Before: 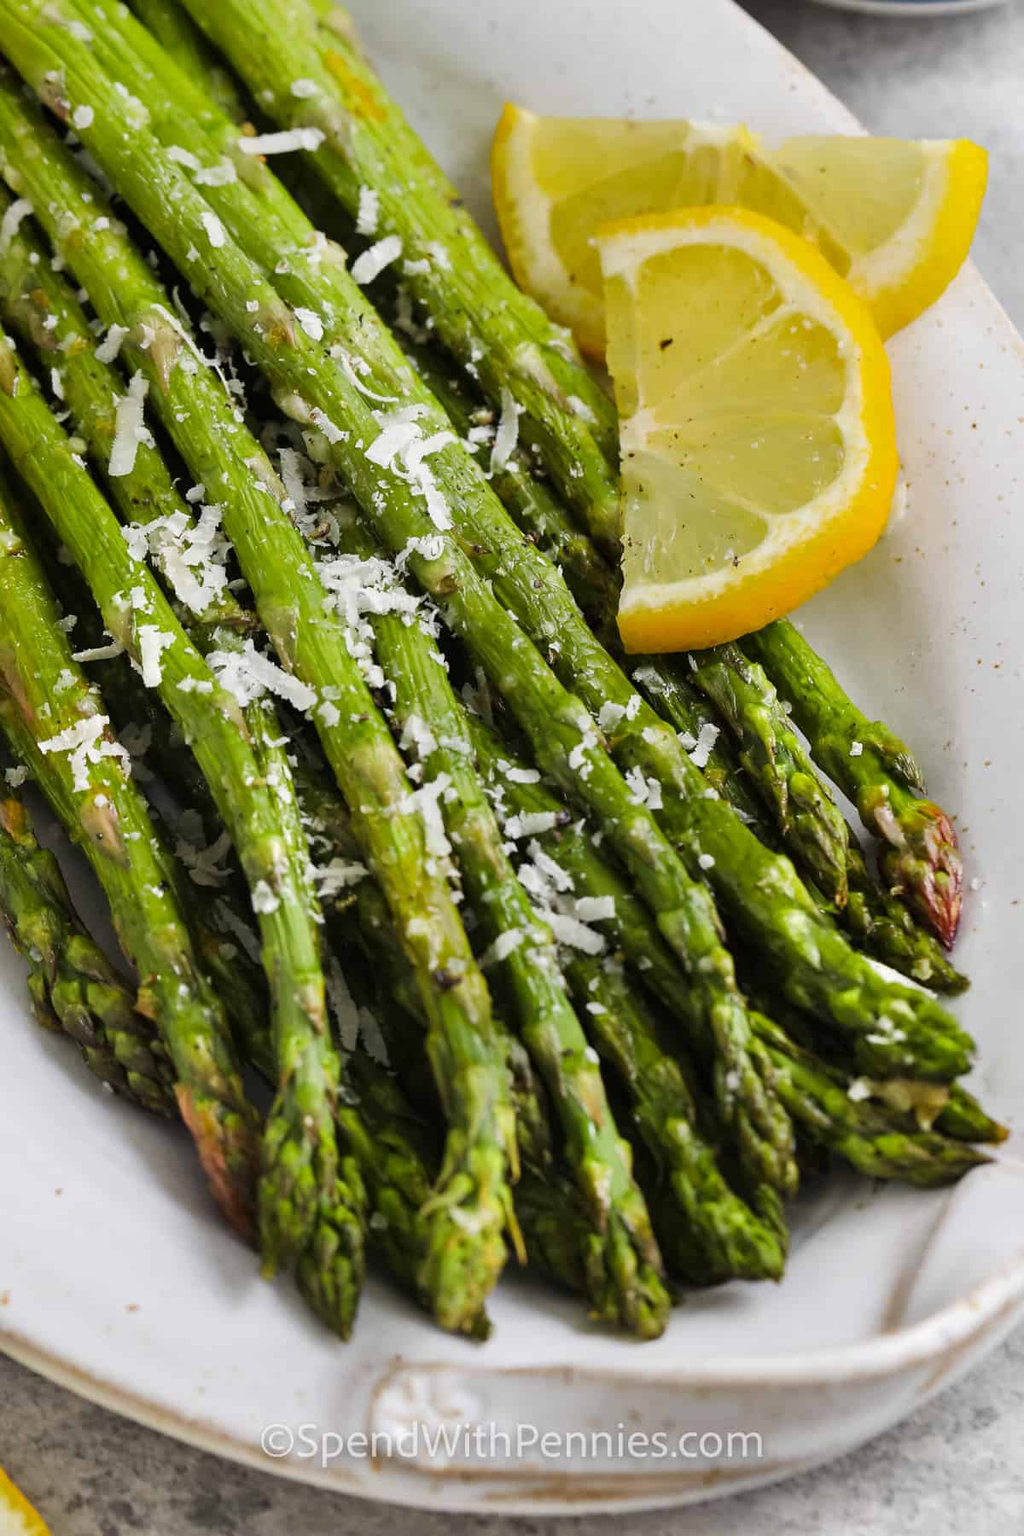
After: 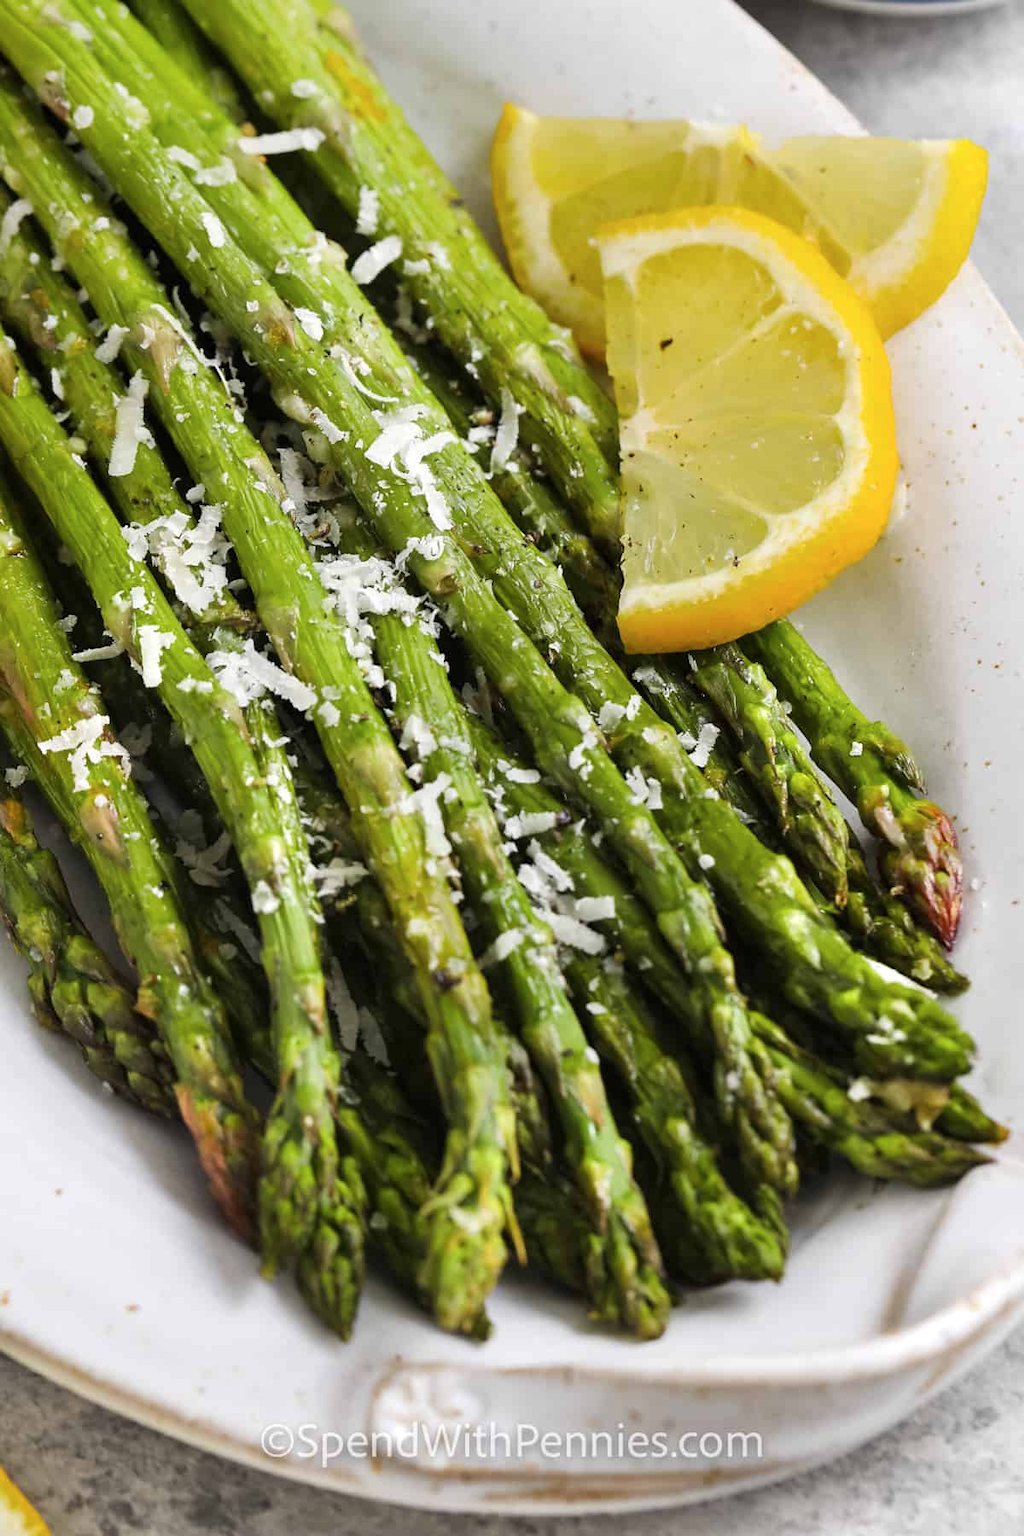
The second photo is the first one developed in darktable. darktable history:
exposure: exposure 0.2 EV, compensate highlight preservation false
contrast brightness saturation: saturation -0.056
